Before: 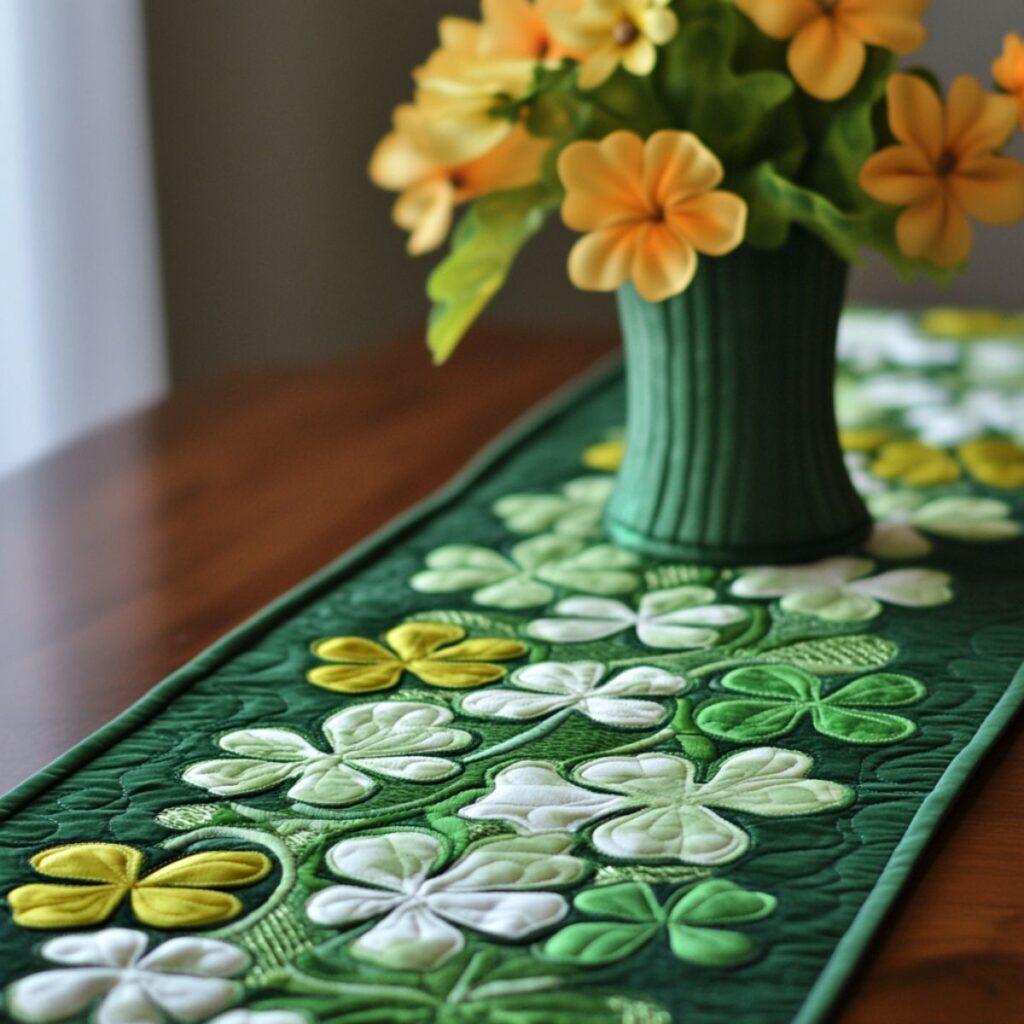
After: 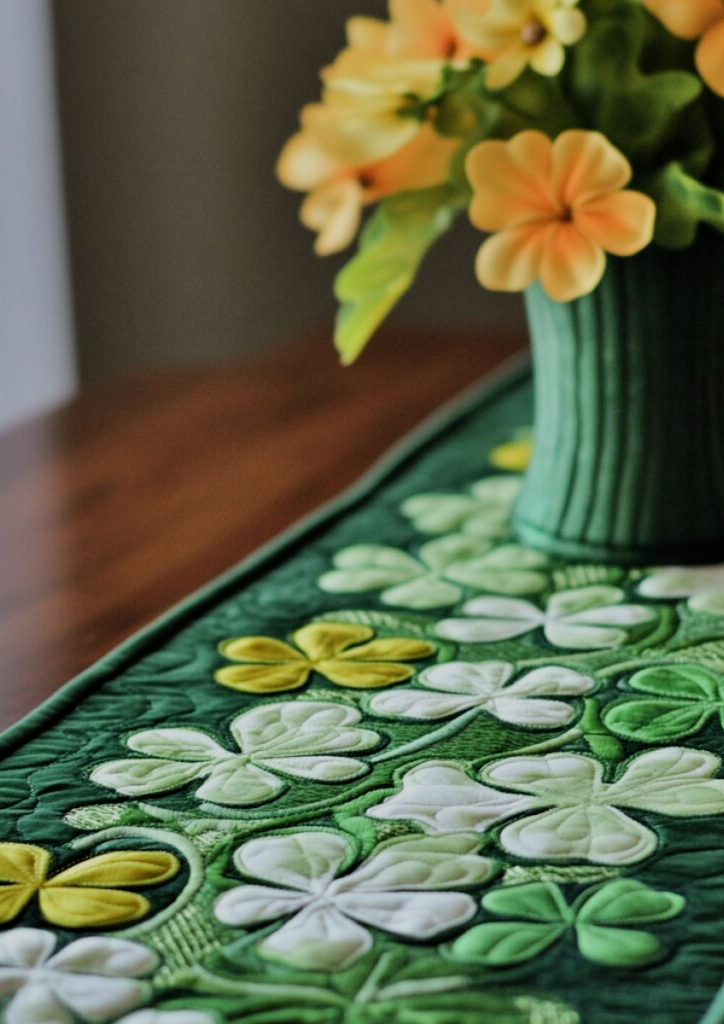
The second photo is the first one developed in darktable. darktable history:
crop and rotate: left 9.061%, right 20.142%
filmic rgb: black relative exposure -7.65 EV, white relative exposure 4.56 EV, hardness 3.61
shadows and highlights: soften with gaussian
